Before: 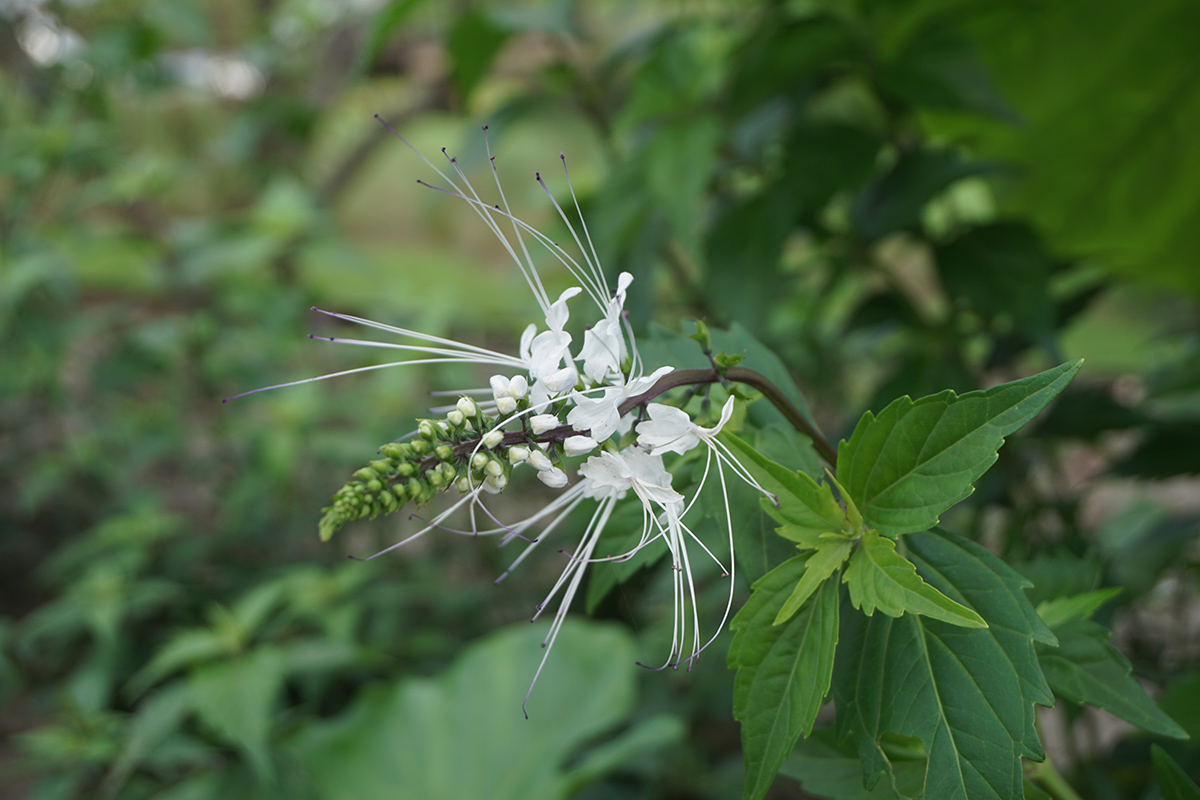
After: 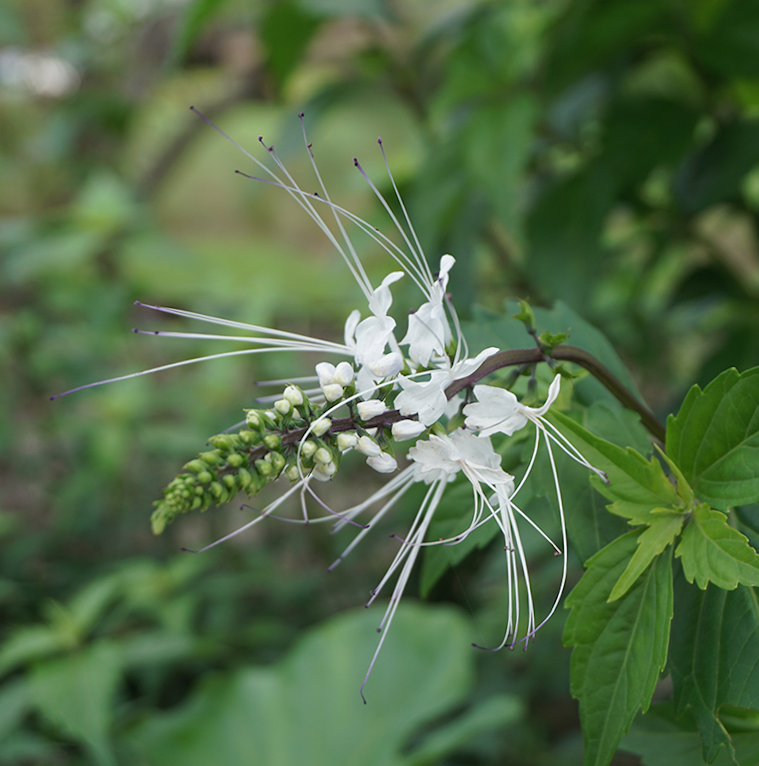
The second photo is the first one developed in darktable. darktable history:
rotate and perspective: rotation -2.12°, lens shift (vertical) 0.009, lens shift (horizontal) -0.008, automatic cropping original format, crop left 0.036, crop right 0.964, crop top 0.05, crop bottom 0.959
crop and rotate: left 12.648%, right 20.685%
